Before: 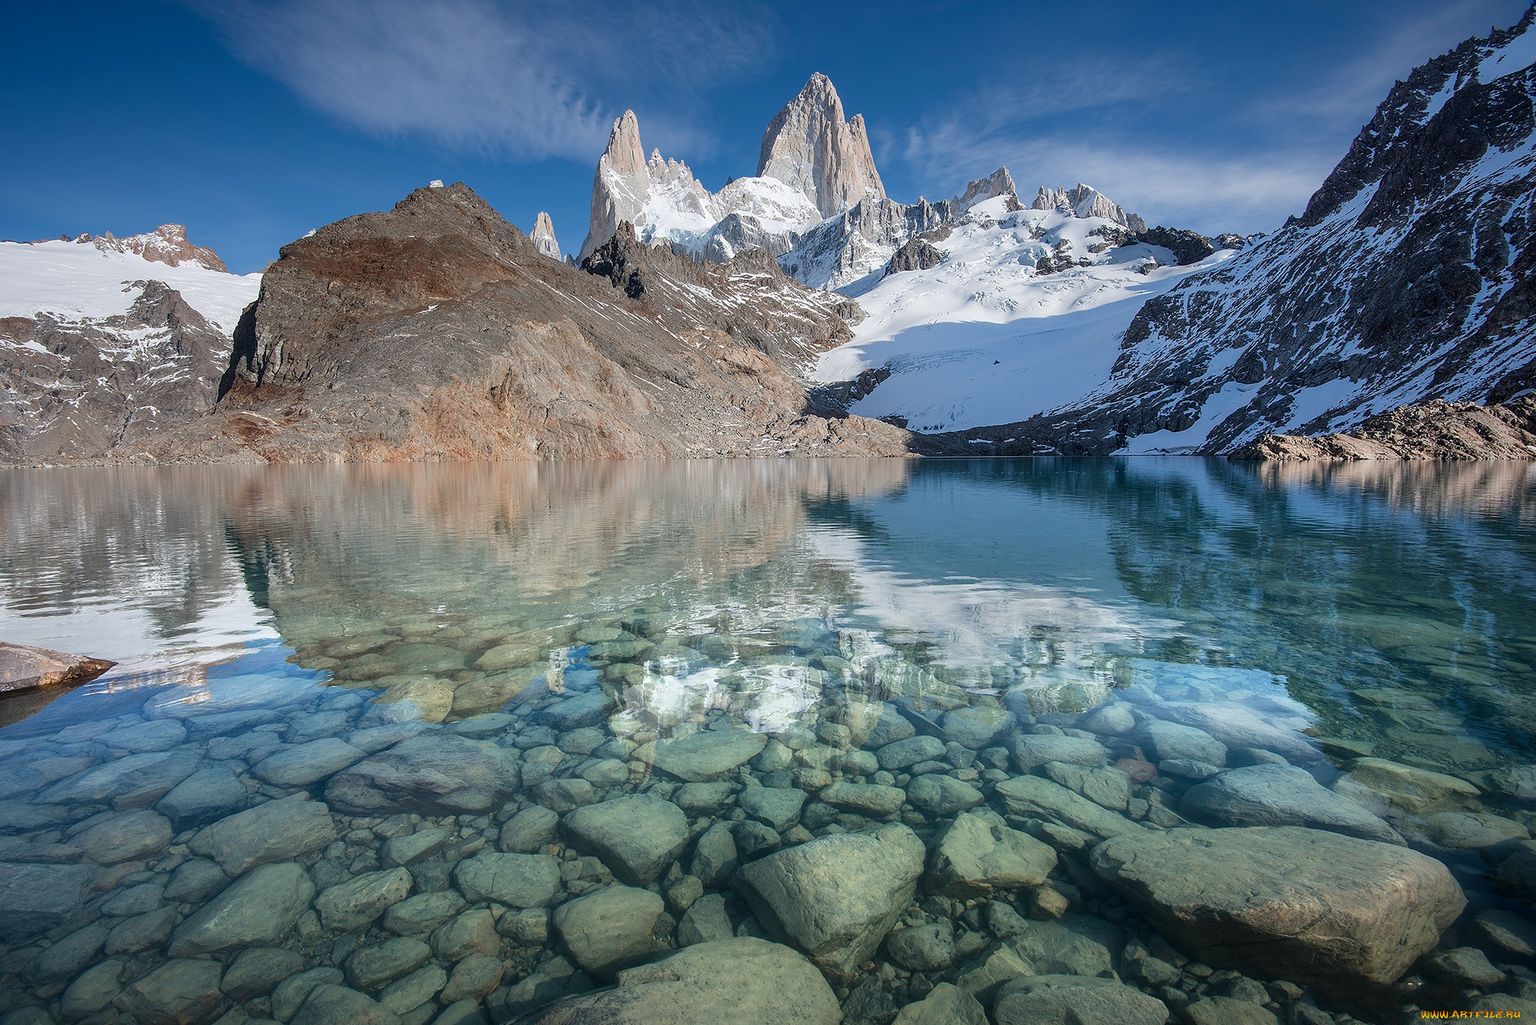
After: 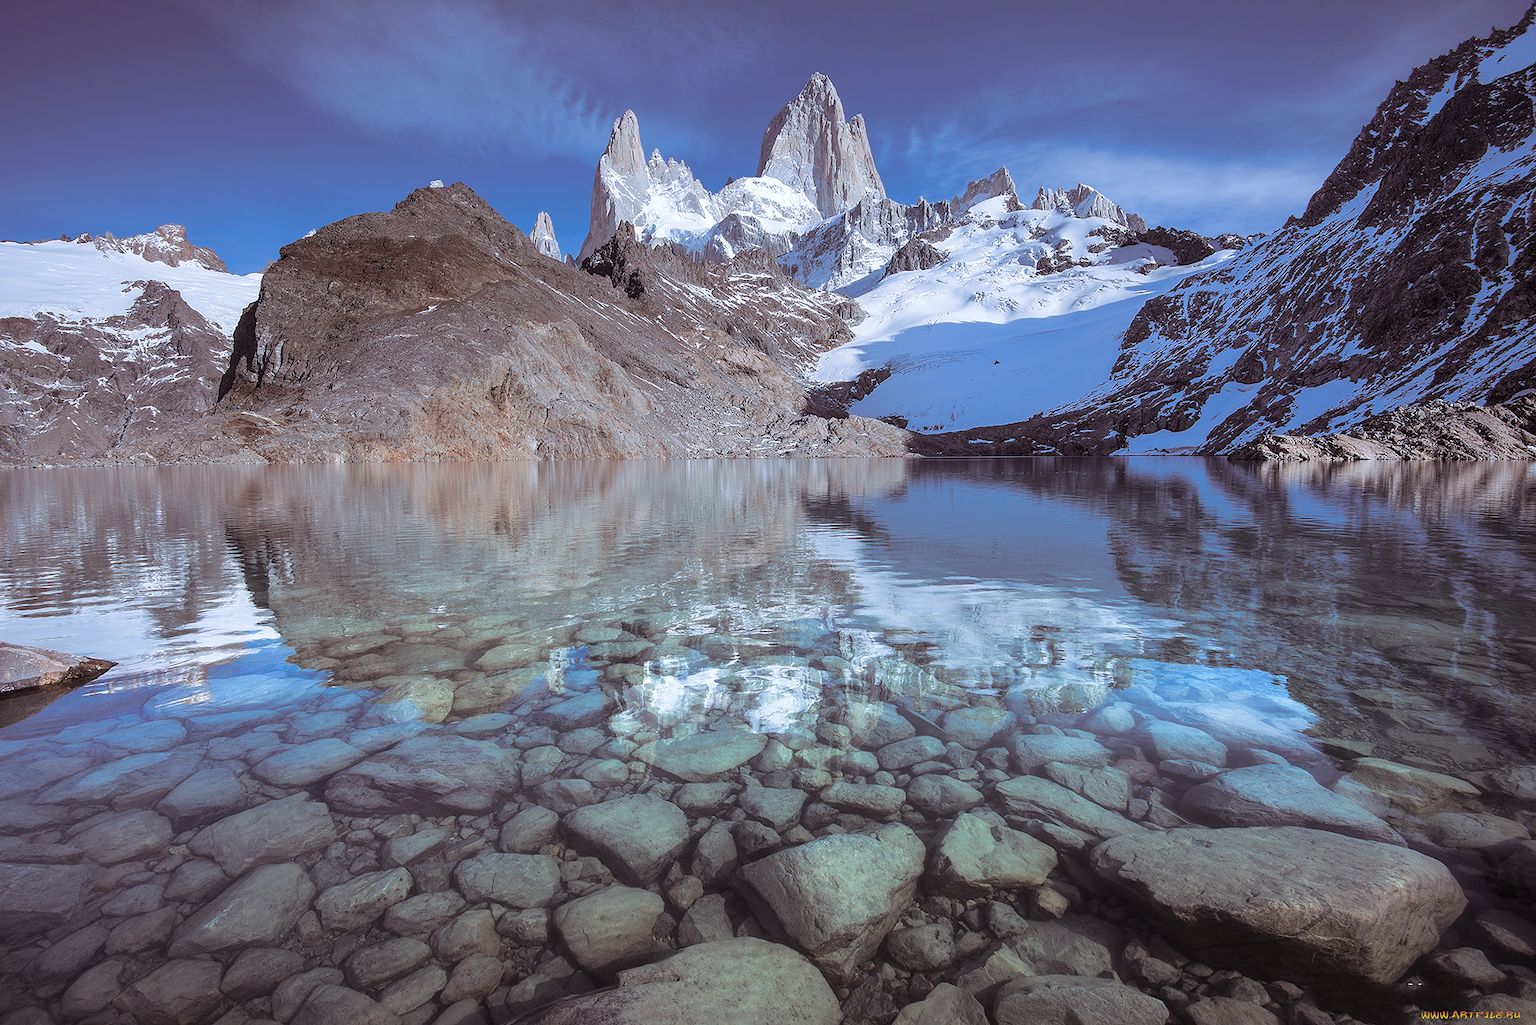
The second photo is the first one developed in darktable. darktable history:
split-toning: shadows › saturation 0.24, highlights › hue 54°, highlights › saturation 0.24
white balance: red 0.926, green 1.003, blue 1.133
